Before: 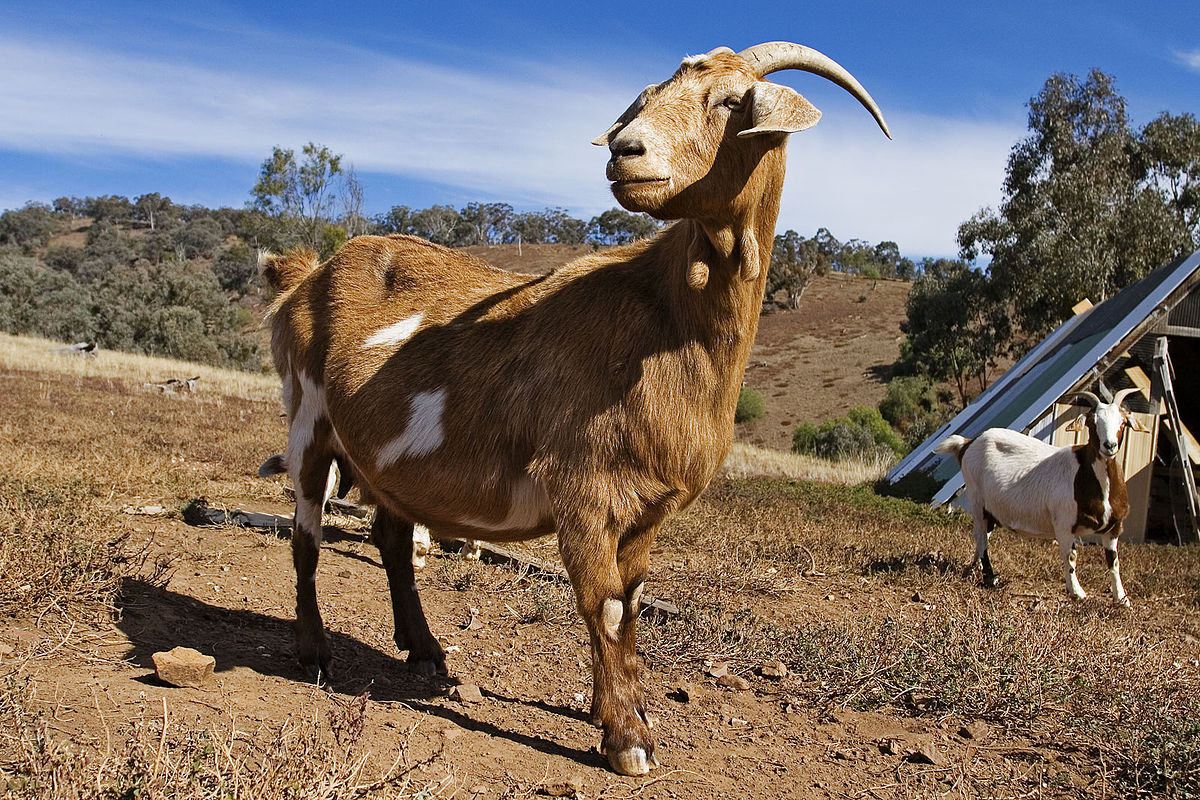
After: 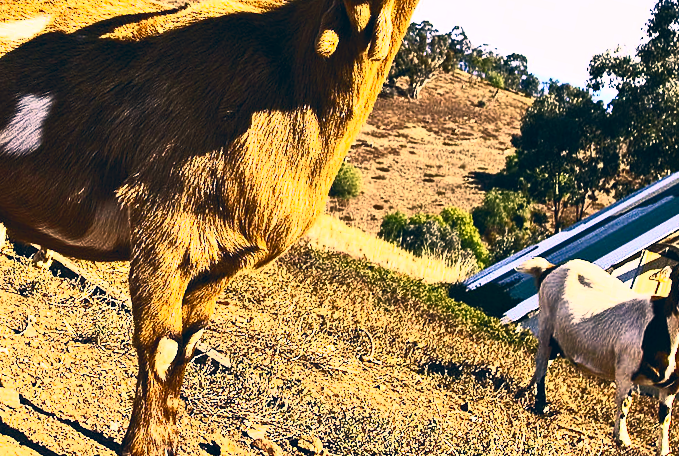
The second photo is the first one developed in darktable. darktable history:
contrast brightness saturation: contrast 0.83, brightness 0.59, saturation 0.59
rotate and perspective: rotation 13.27°, automatic cropping off
tone equalizer: -8 EV -0.75 EV, -7 EV -0.7 EV, -6 EV -0.6 EV, -5 EV -0.4 EV, -3 EV 0.4 EV, -2 EV 0.6 EV, -1 EV 0.7 EV, +0 EV 0.75 EV, edges refinement/feathering 500, mask exposure compensation -1.57 EV, preserve details no
color correction: highlights a* 10.32, highlights b* 14.66, shadows a* -9.59, shadows b* -15.02
crop: left 35.03%, top 36.625%, right 14.663%, bottom 20.057%
